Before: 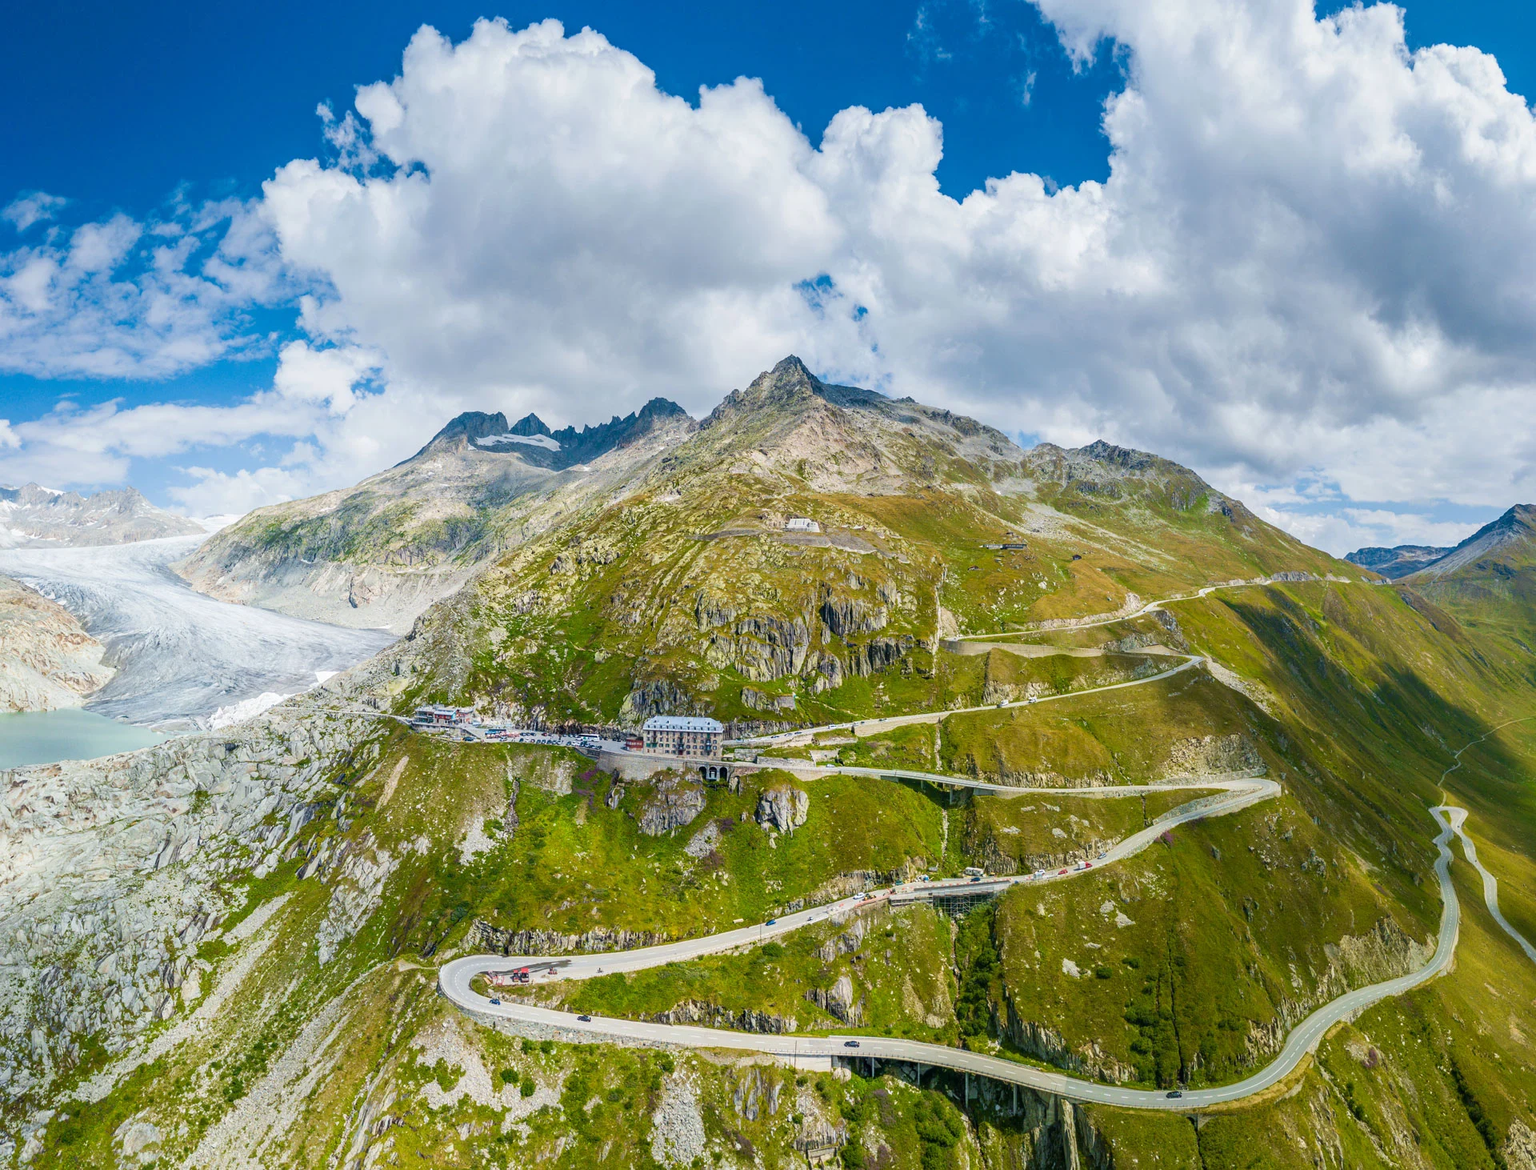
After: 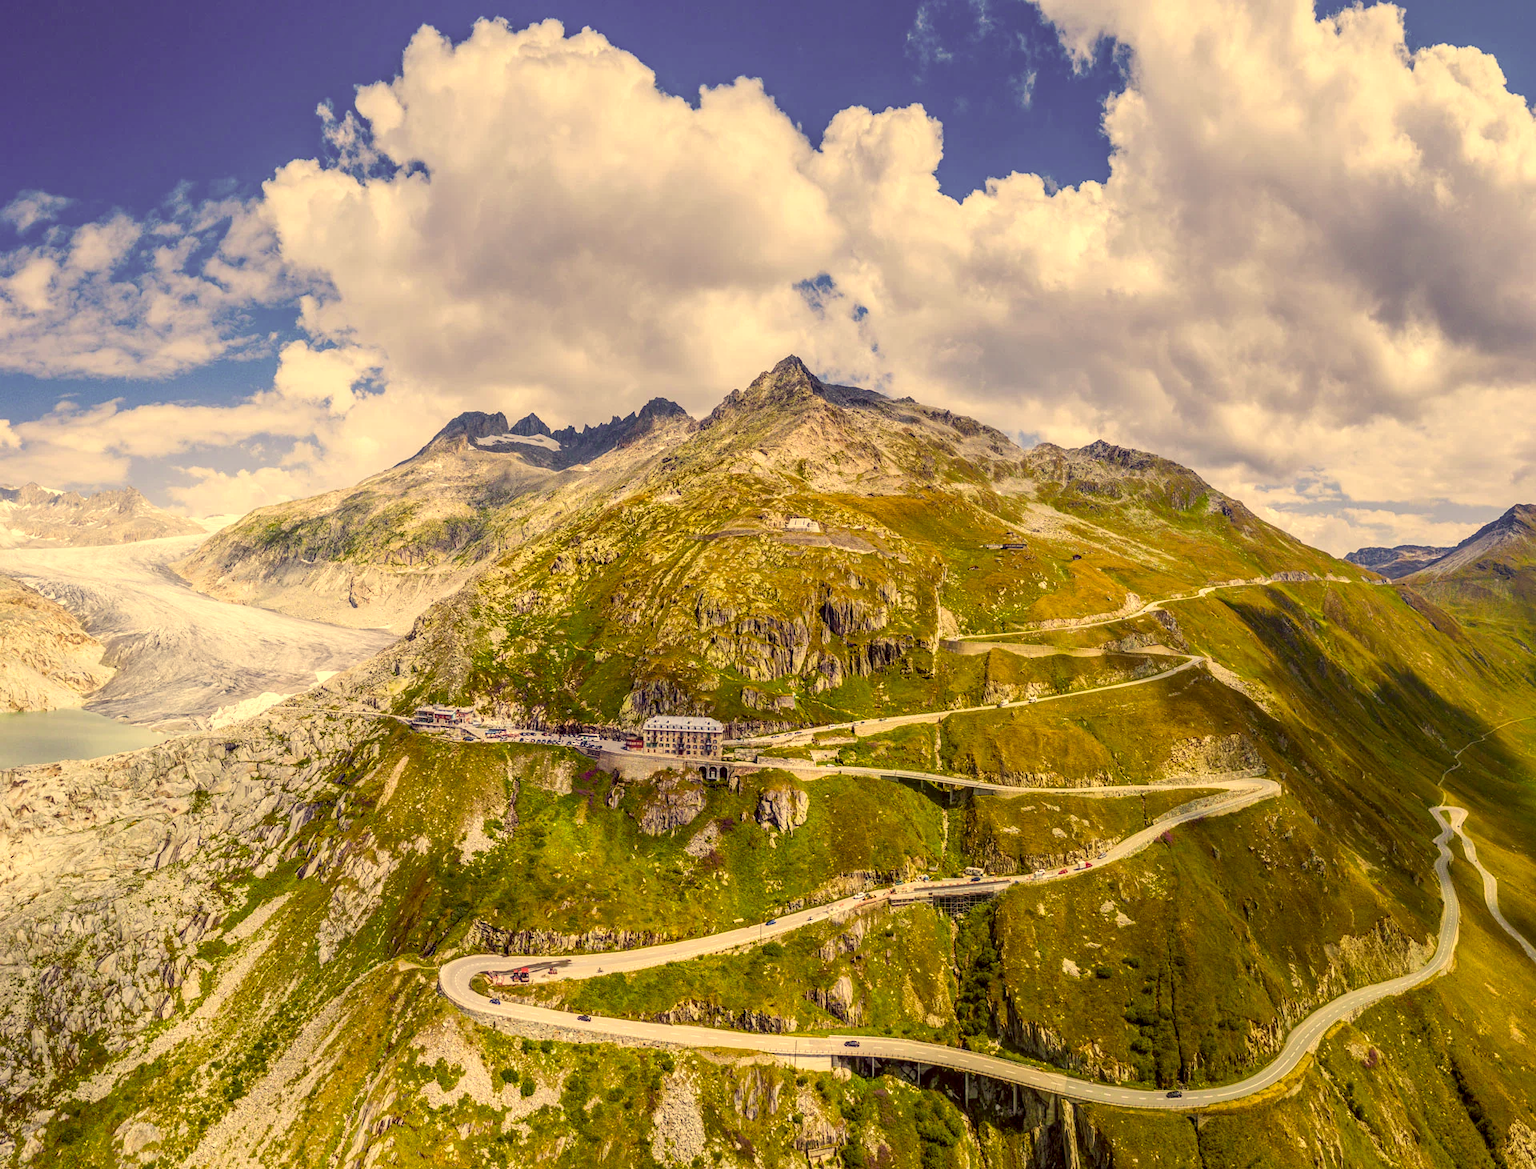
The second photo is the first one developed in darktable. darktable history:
color correction: highlights a* 10.12, highlights b* 39.04, shadows a* 14.62, shadows b* 3.37
exposure: compensate highlight preservation false
local contrast: detail 130%
